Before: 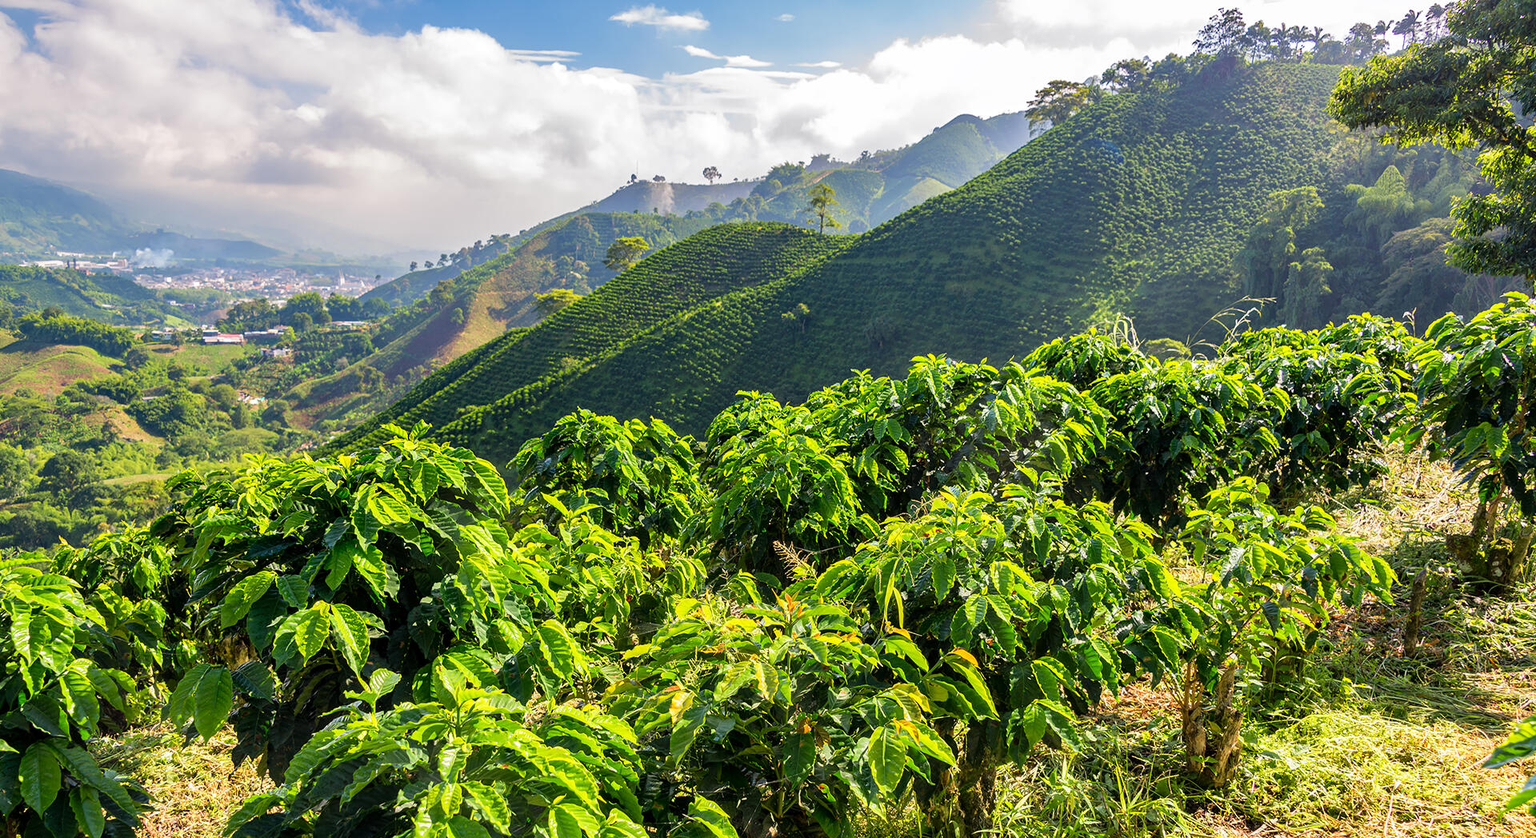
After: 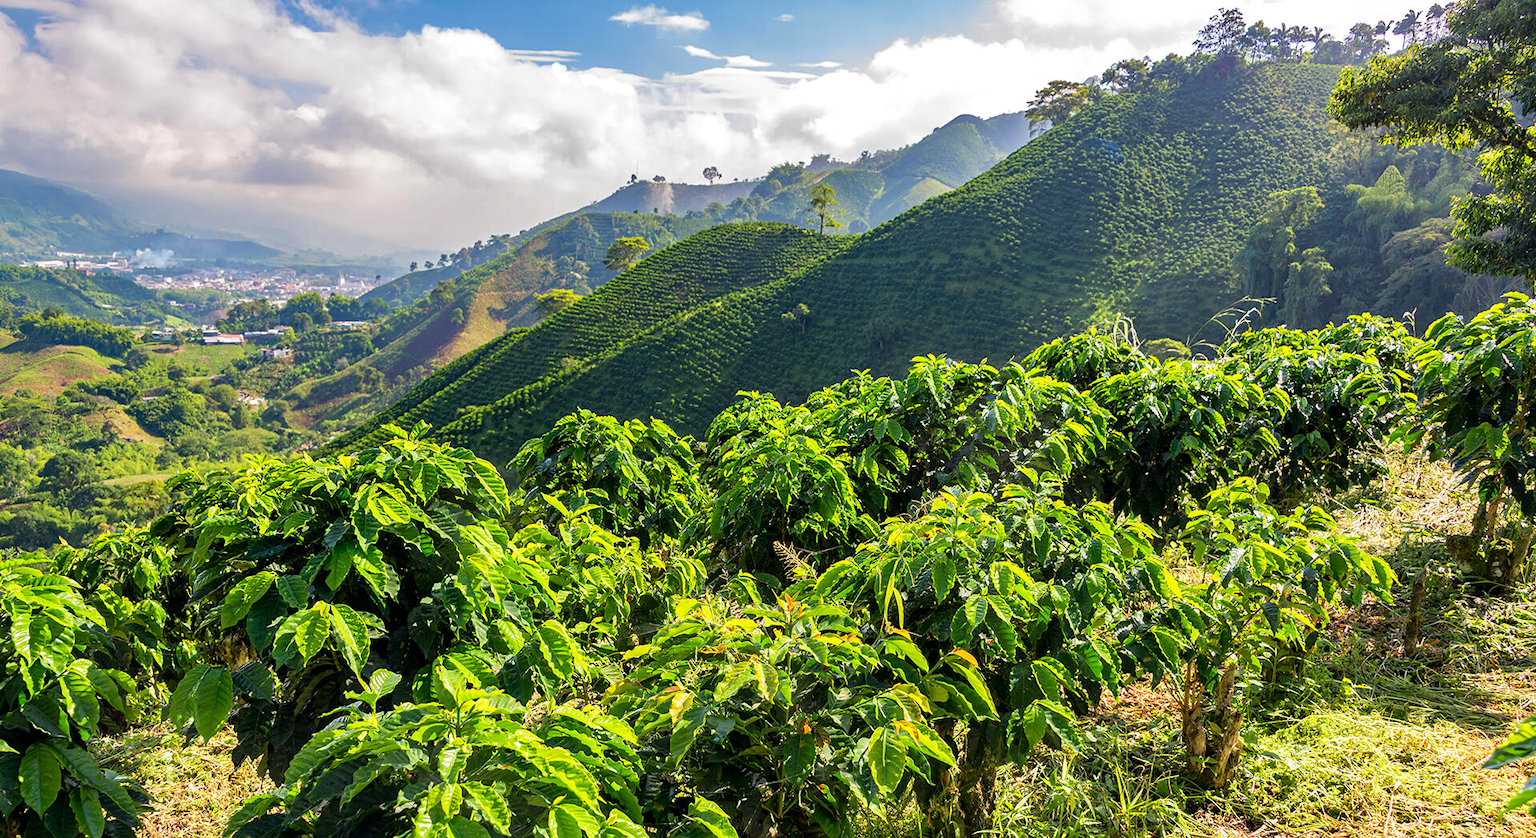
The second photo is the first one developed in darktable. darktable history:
haze removal: compatibility mode true, adaptive false
local contrast: mode bilateral grid, contrast 100, coarseness 100, detail 108%, midtone range 0.2
